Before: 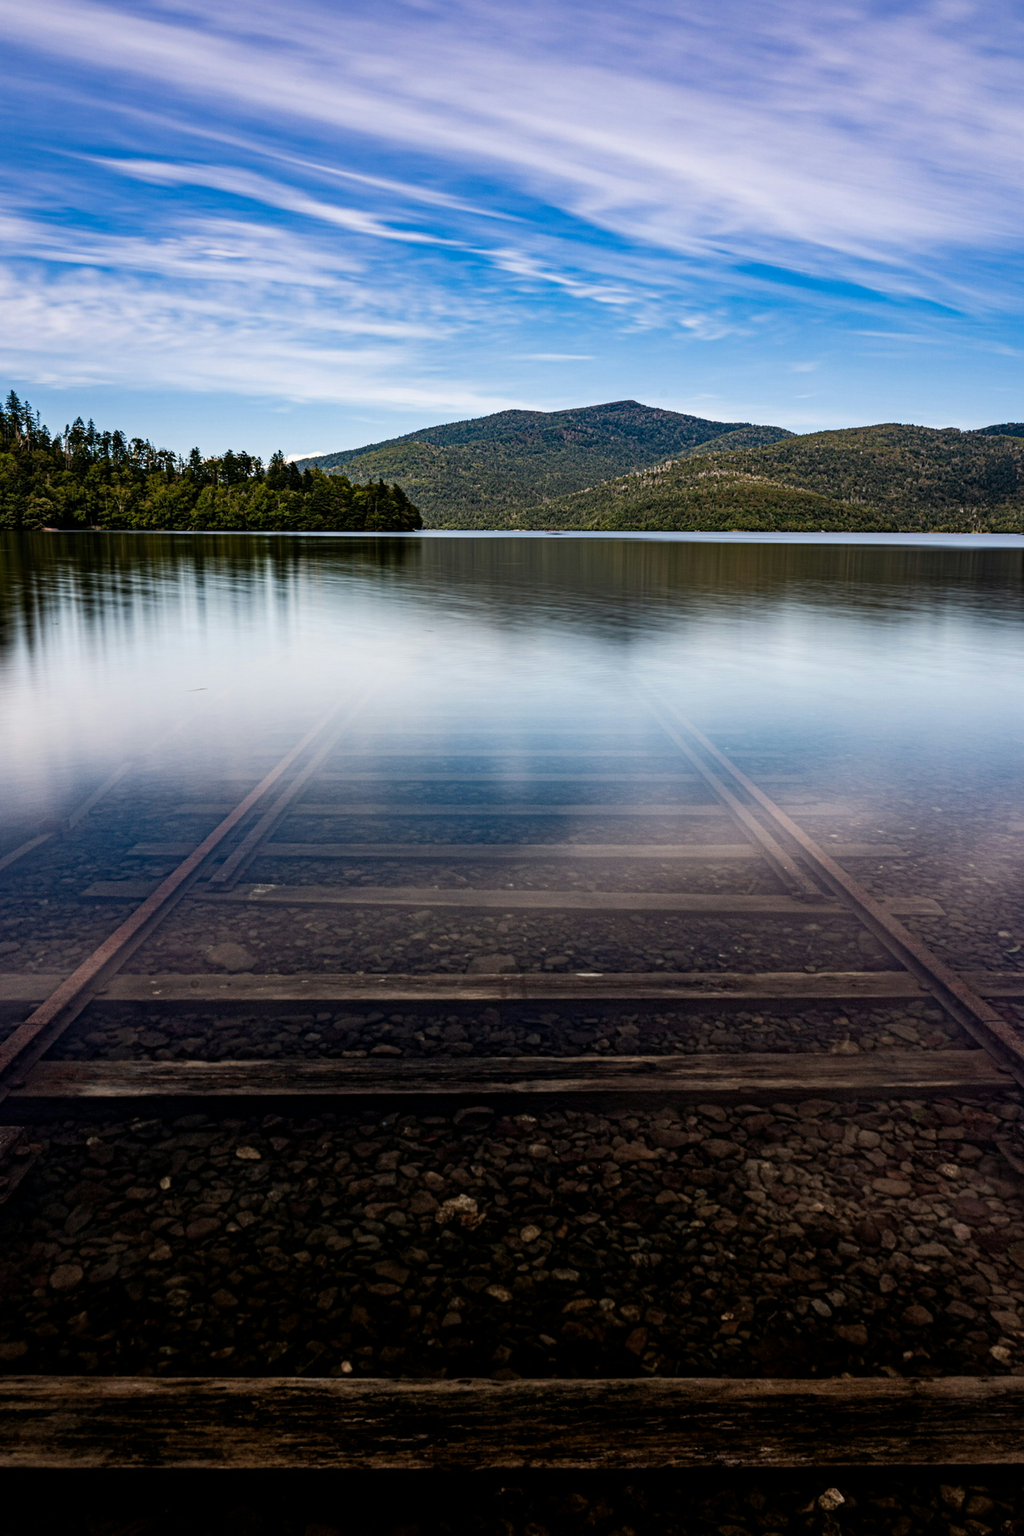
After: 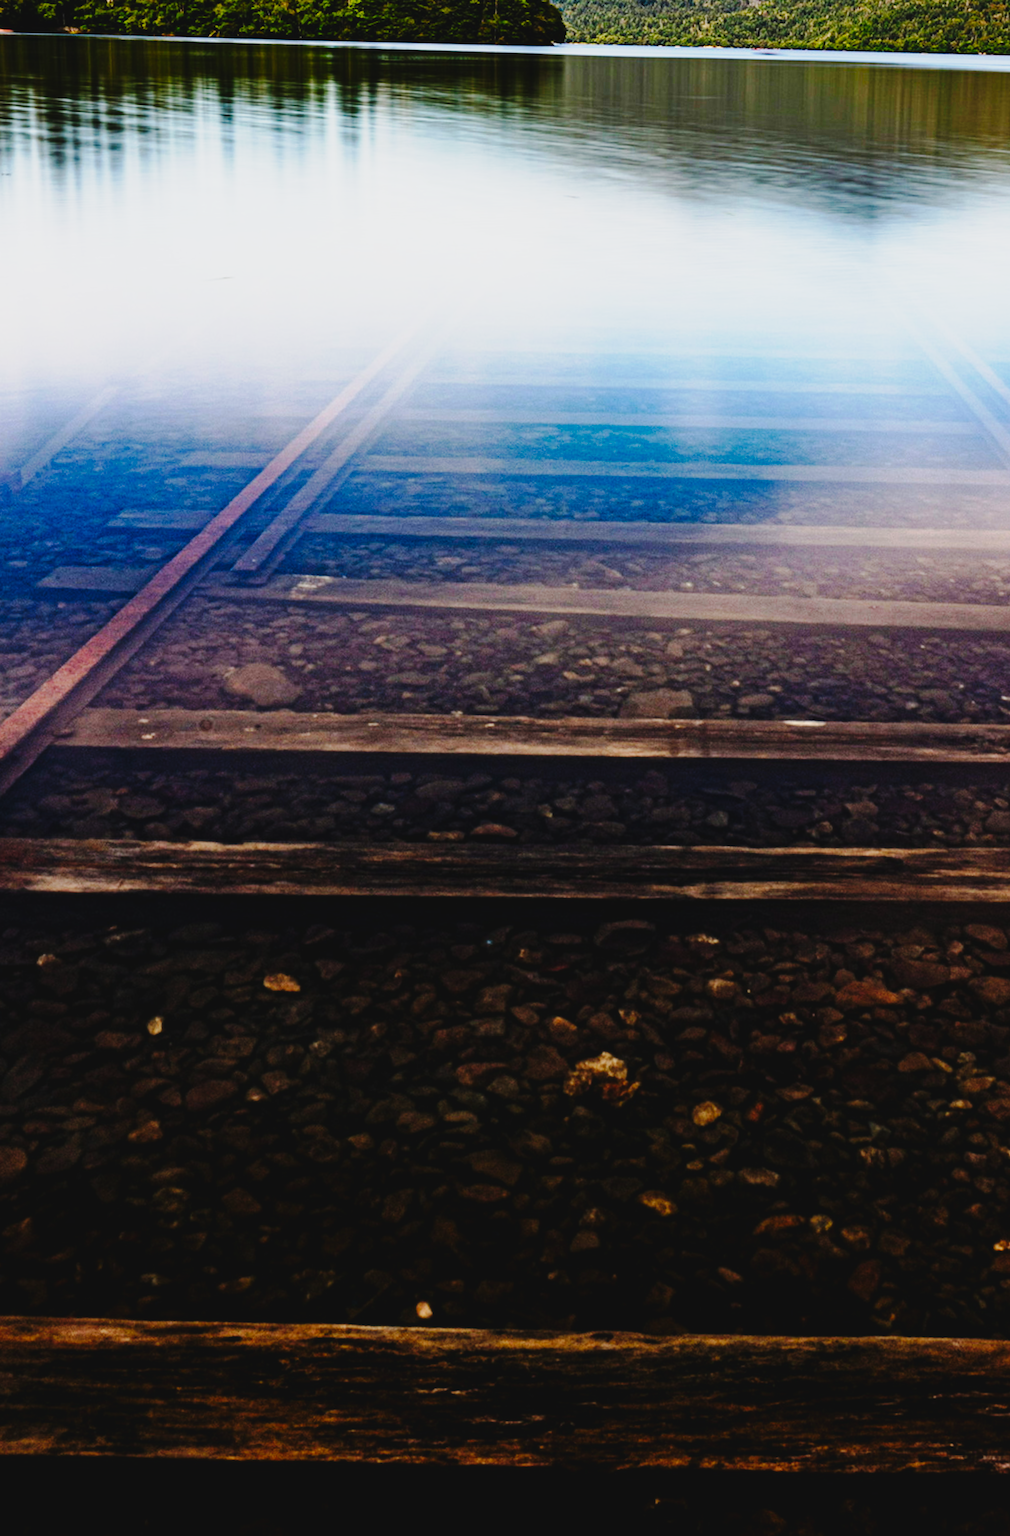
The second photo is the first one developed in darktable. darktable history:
tone curve: curves: ch0 [(0, 0) (0.035, 0.011) (0.133, 0.076) (0.285, 0.265) (0.491, 0.541) (0.617, 0.693) (0.704, 0.77) (0.794, 0.865) (0.895, 0.938) (1, 0.976)]; ch1 [(0, 0) (0.318, 0.278) (0.444, 0.427) (0.502, 0.497) (0.543, 0.547) (0.601, 0.641) (0.746, 0.764) (1, 1)]; ch2 [(0, 0) (0.316, 0.292) (0.381, 0.37) (0.423, 0.448) (0.476, 0.482) (0.502, 0.5) (0.543, 0.547) (0.587, 0.613) (0.642, 0.672) (0.704, 0.727) (0.865, 0.827) (1, 0.951)], preserve colors none
contrast brightness saturation: contrast -0.187, saturation 0.189
base curve: curves: ch0 [(0, 0) (0.028, 0.03) (0.121, 0.232) (0.46, 0.748) (0.859, 0.968) (1, 1)], preserve colors none
crop and rotate: angle -1.2°, left 3.947%, top 31.984%, right 28.938%
